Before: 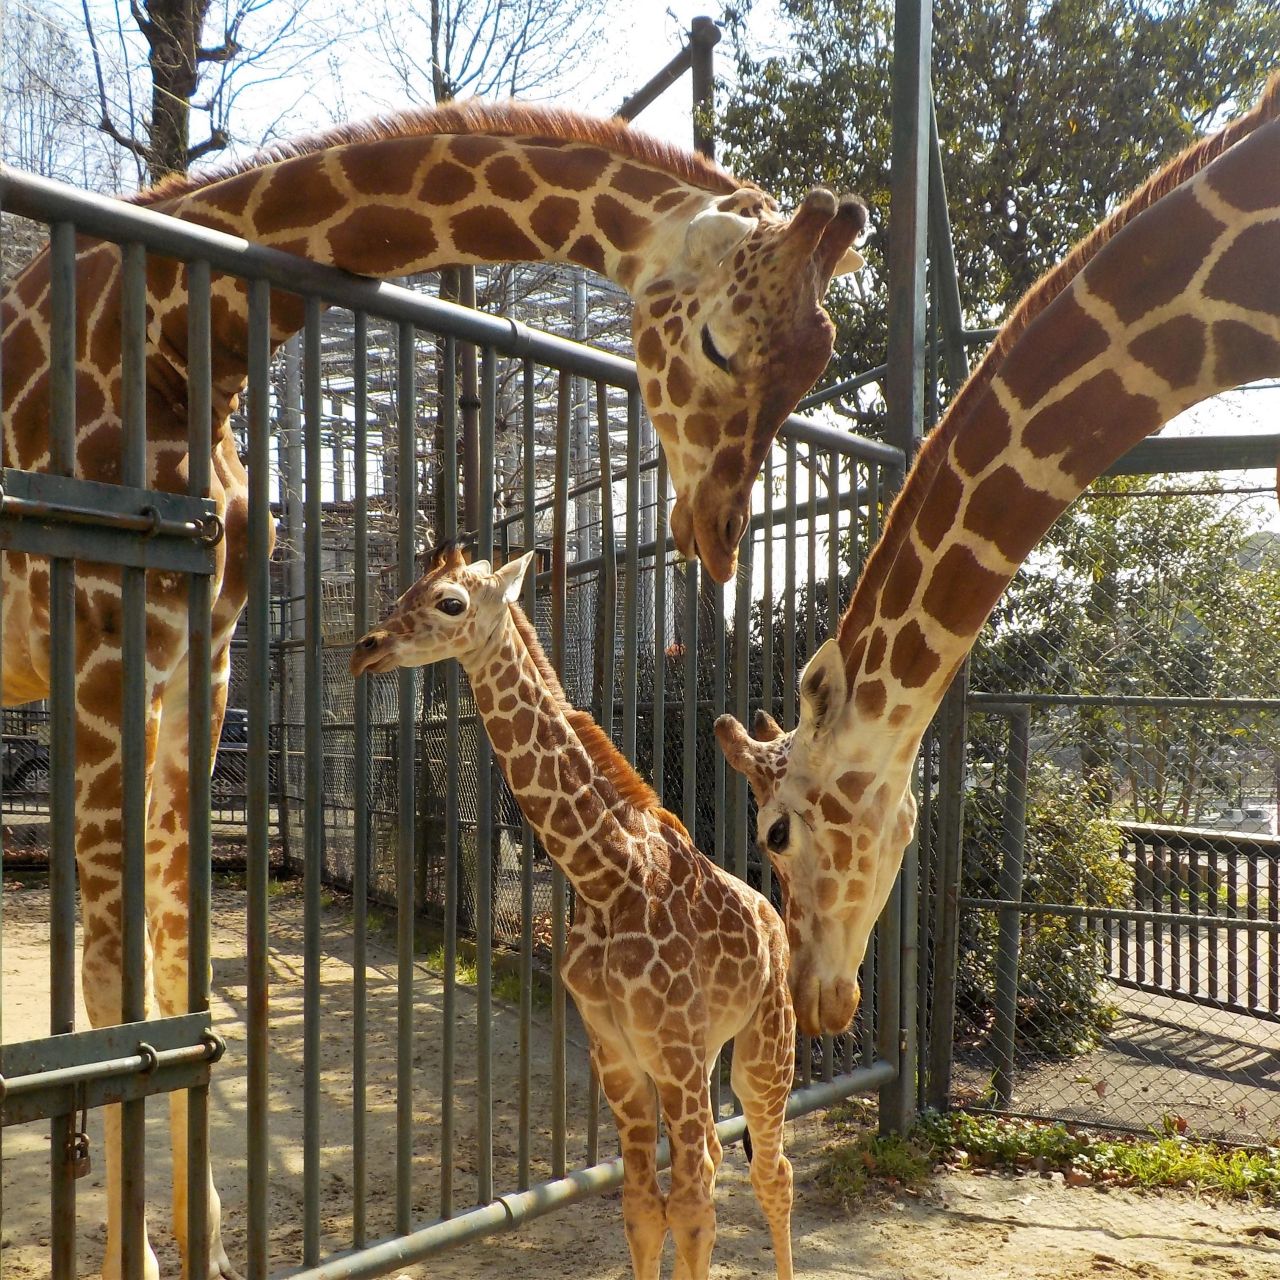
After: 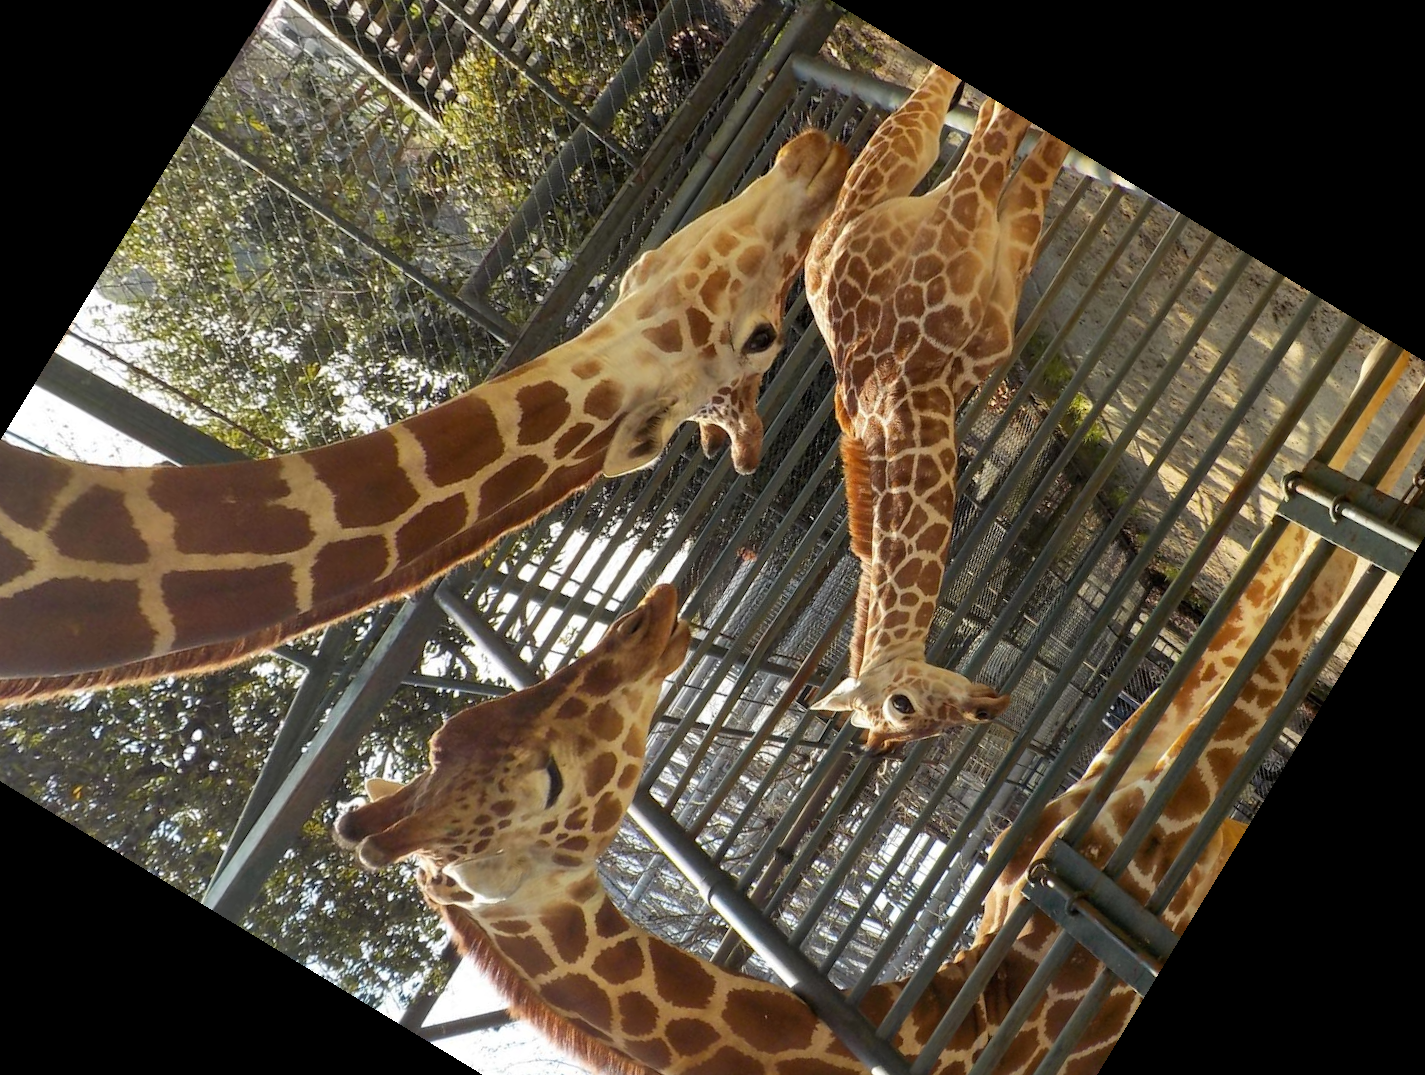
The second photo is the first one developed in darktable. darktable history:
crop and rotate: angle 148.68°, left 9.111%, top 15.603%, right 4.588%, bottom 17.041%
rotate and perspective: rotation 1.69°, lens shift (vertical) -0.023, lens shift (horizontal) -0.291, crop left 0.025, crop right 0.988, crop top 0.092, crop bottom 0.842
